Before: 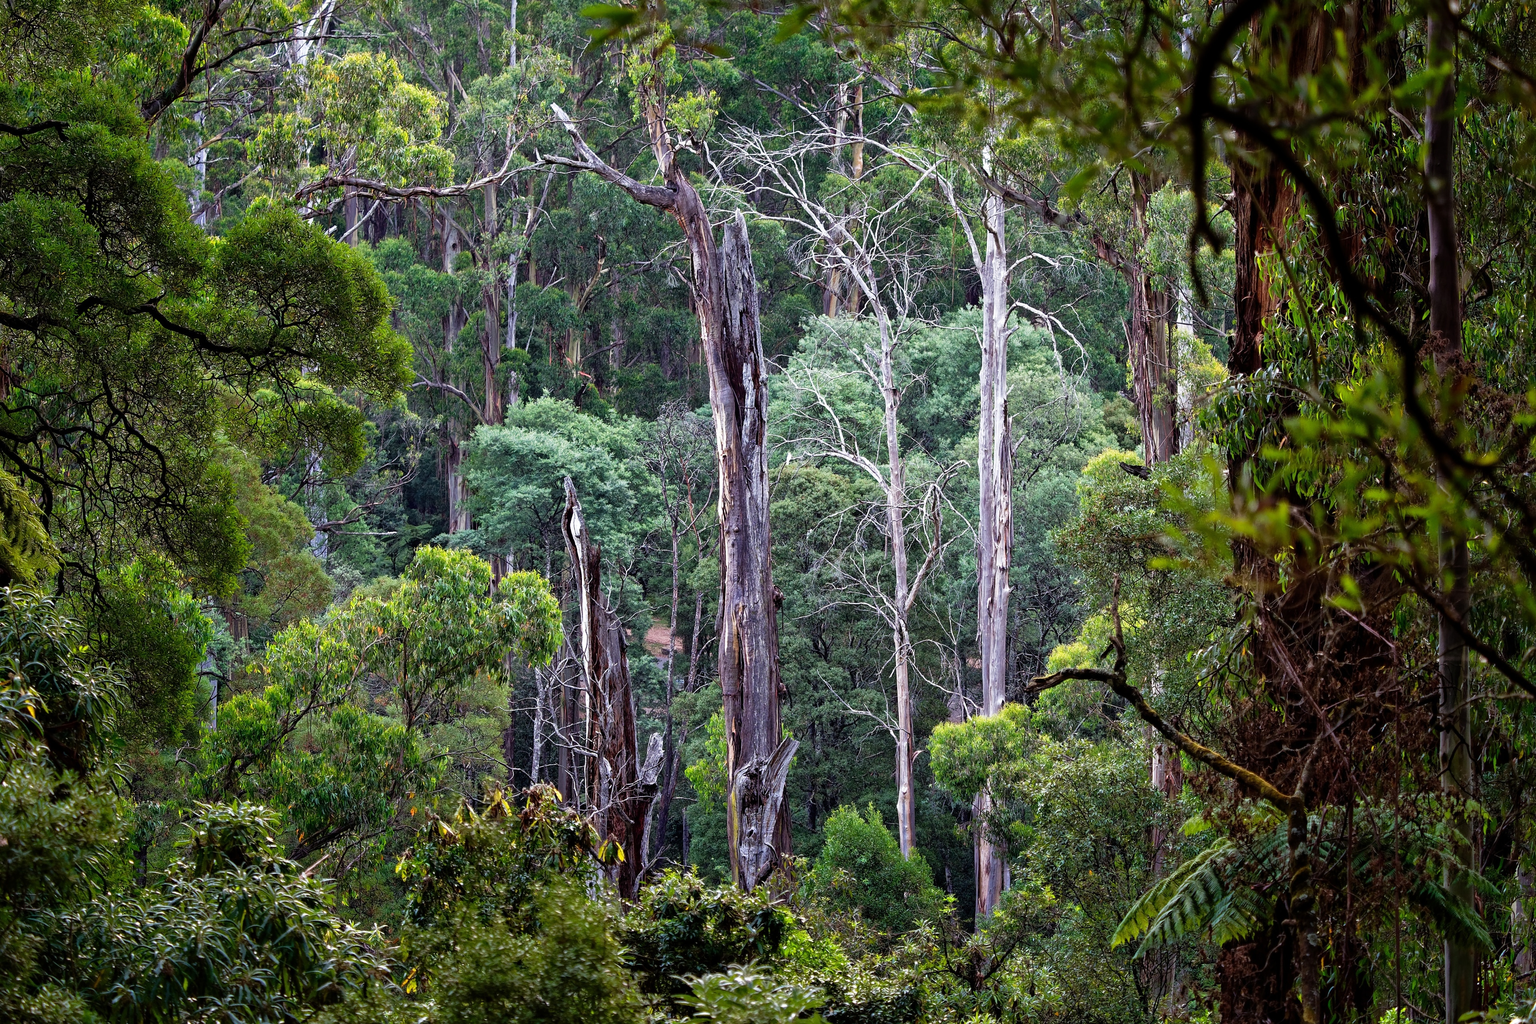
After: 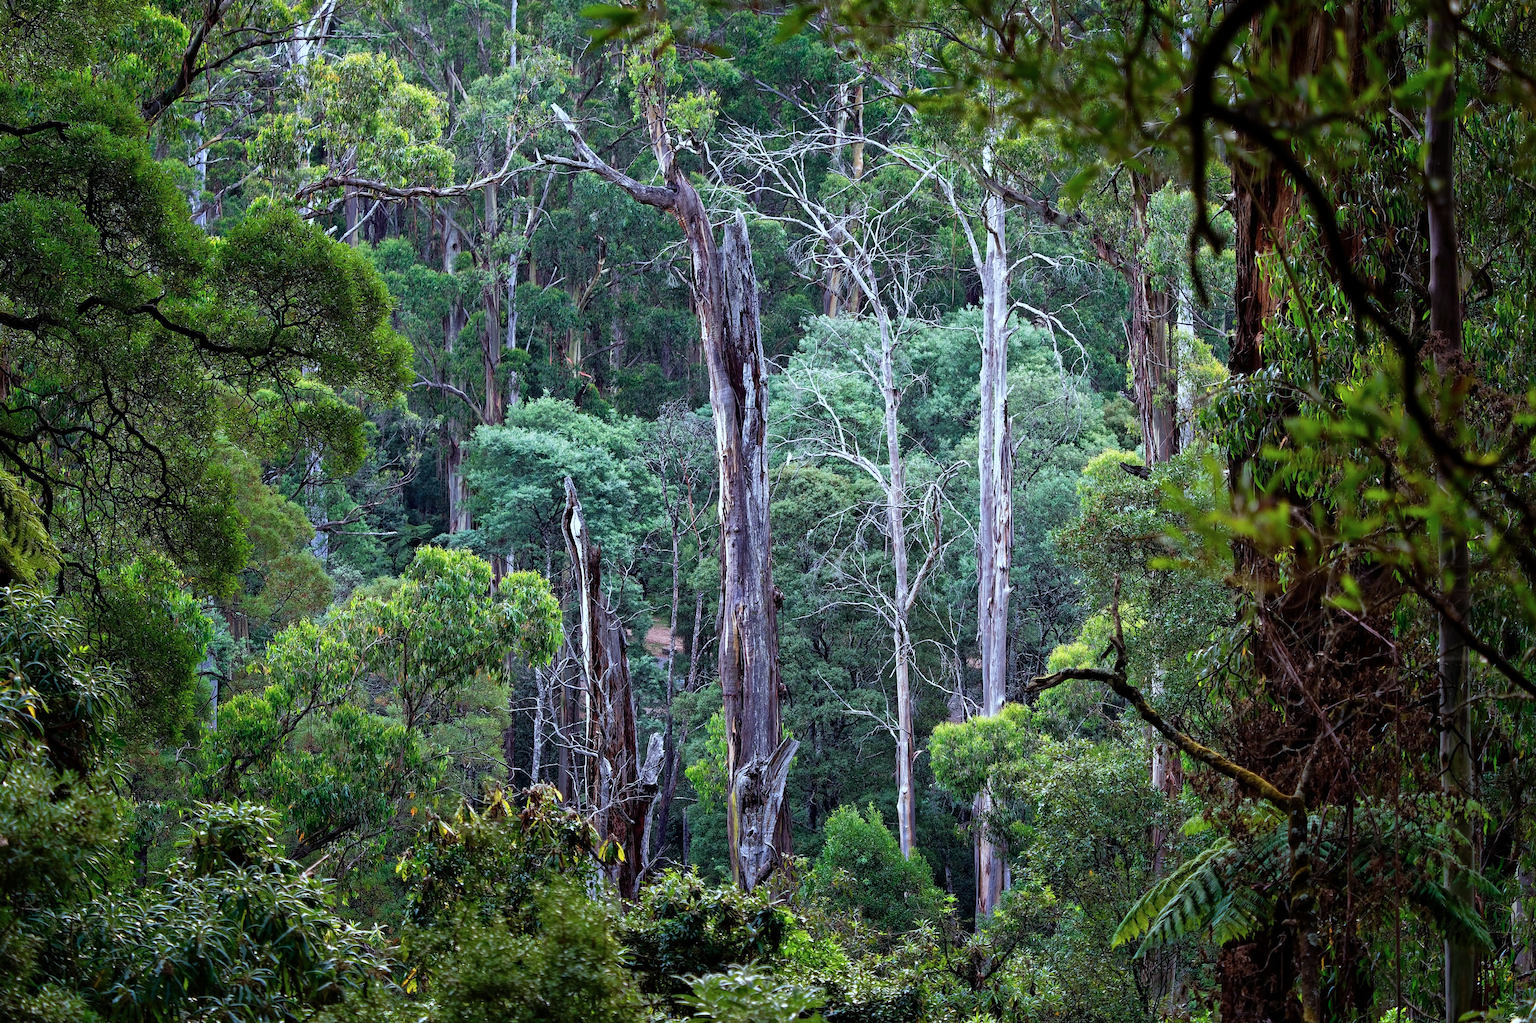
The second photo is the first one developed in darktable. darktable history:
color calibration: illuminant Planckian (black body), x 0.368, y 0.361, temperature 4277.65 K
